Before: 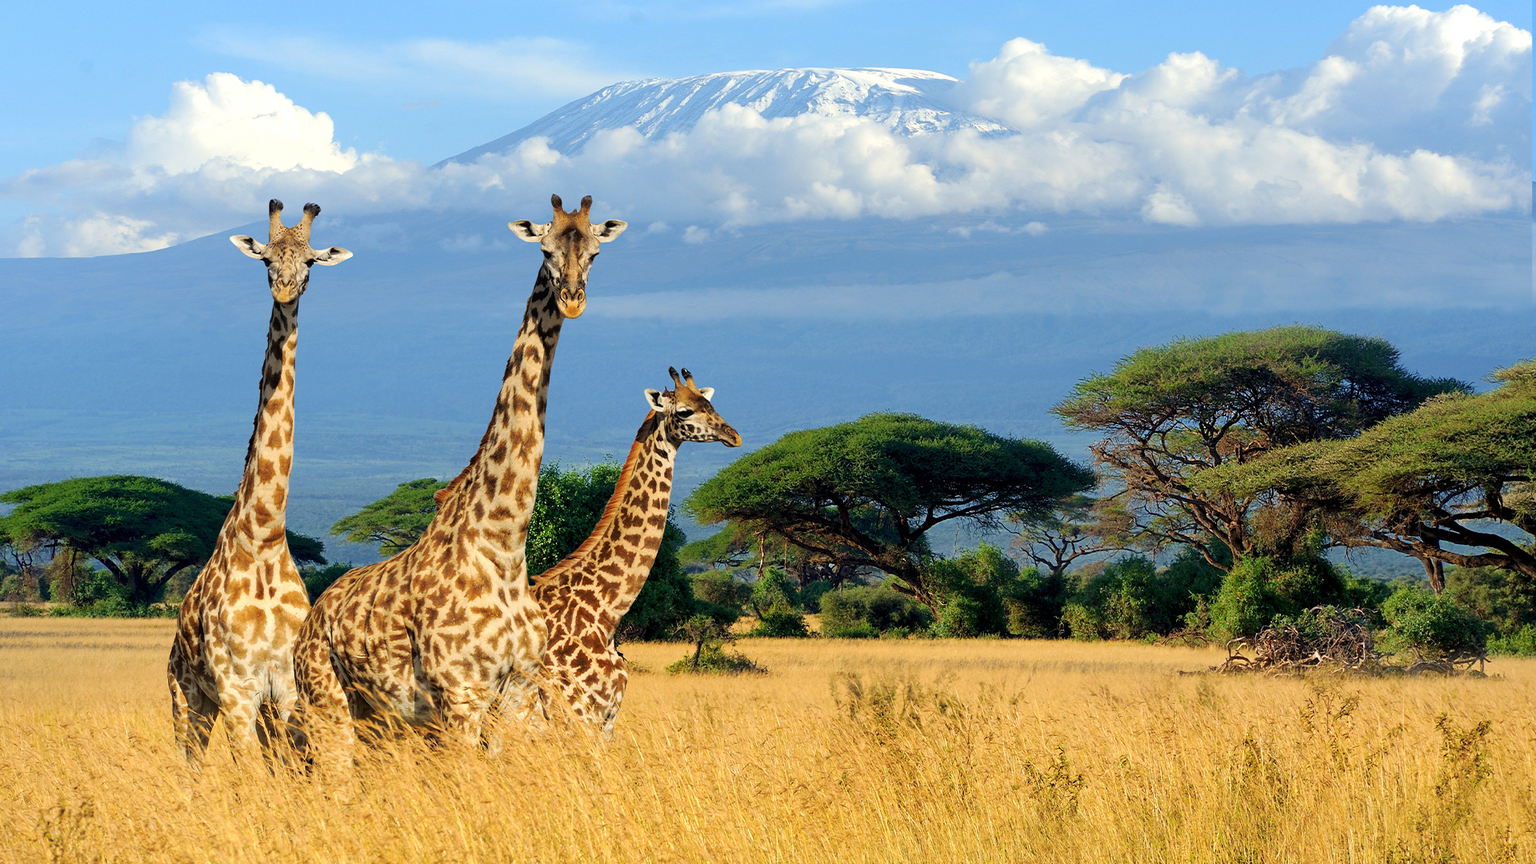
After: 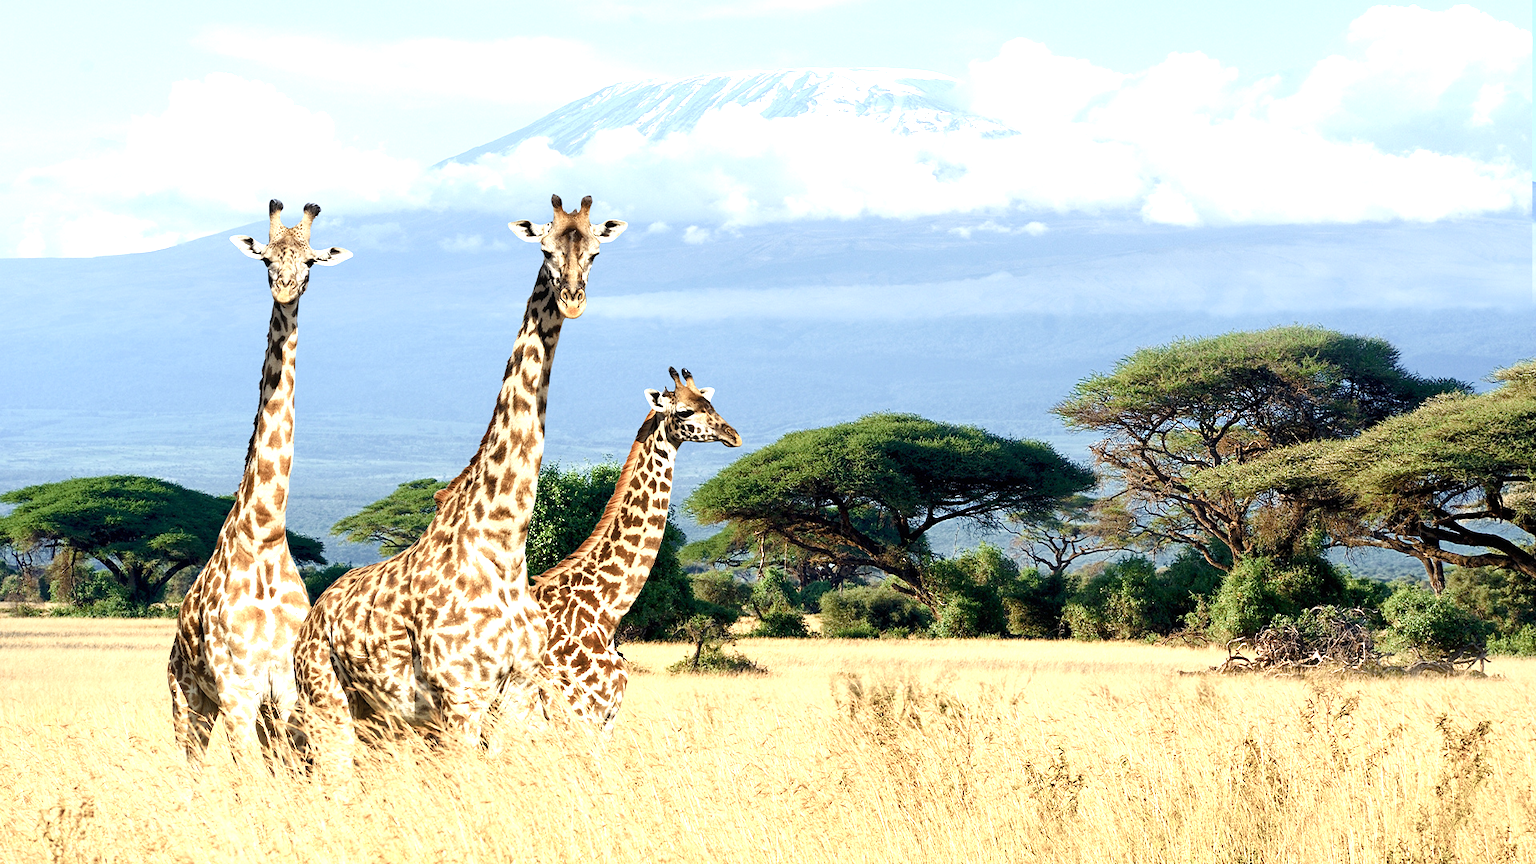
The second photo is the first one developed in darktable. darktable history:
contrast brightness saturation: contrast 0.1, saturation -0.36
color balance rgb: perceptual saturation grading › global saturation 25%, perceptual saturation grading › highlights -50%, perceptual saturation grading › shadows 30%, perceptual brilliance grading › global brilliance 12%, global vibrance 20%
exposure: black level correction 0, exposure 0.6 EV, compensate exposure bias true, compensate highlight preservation false
